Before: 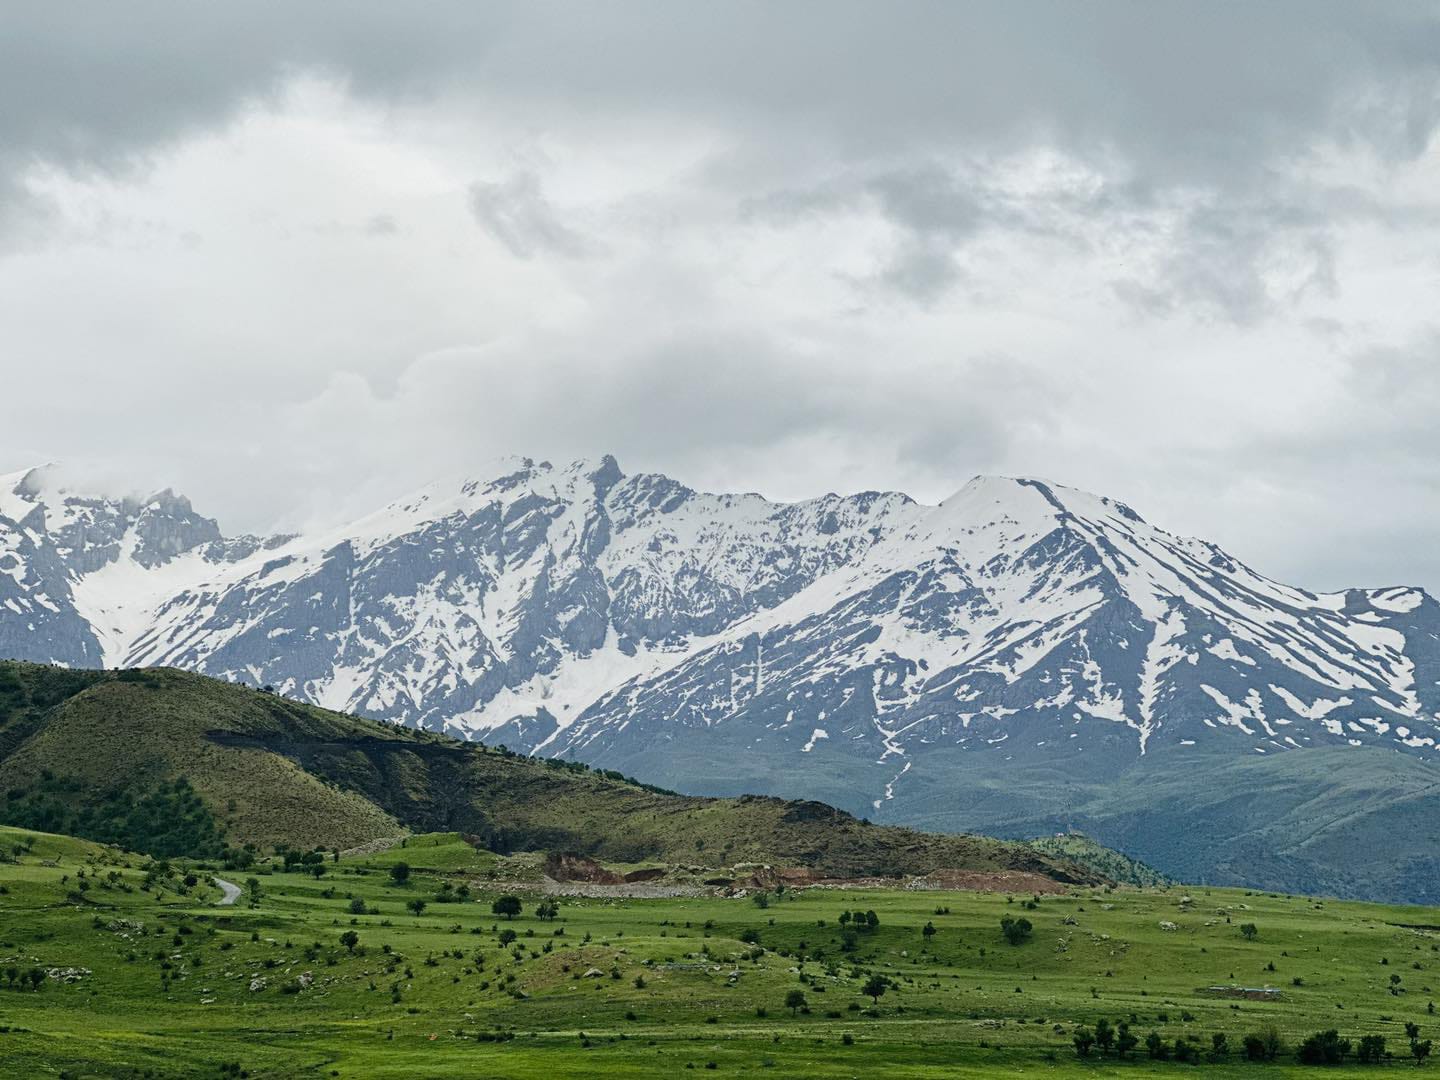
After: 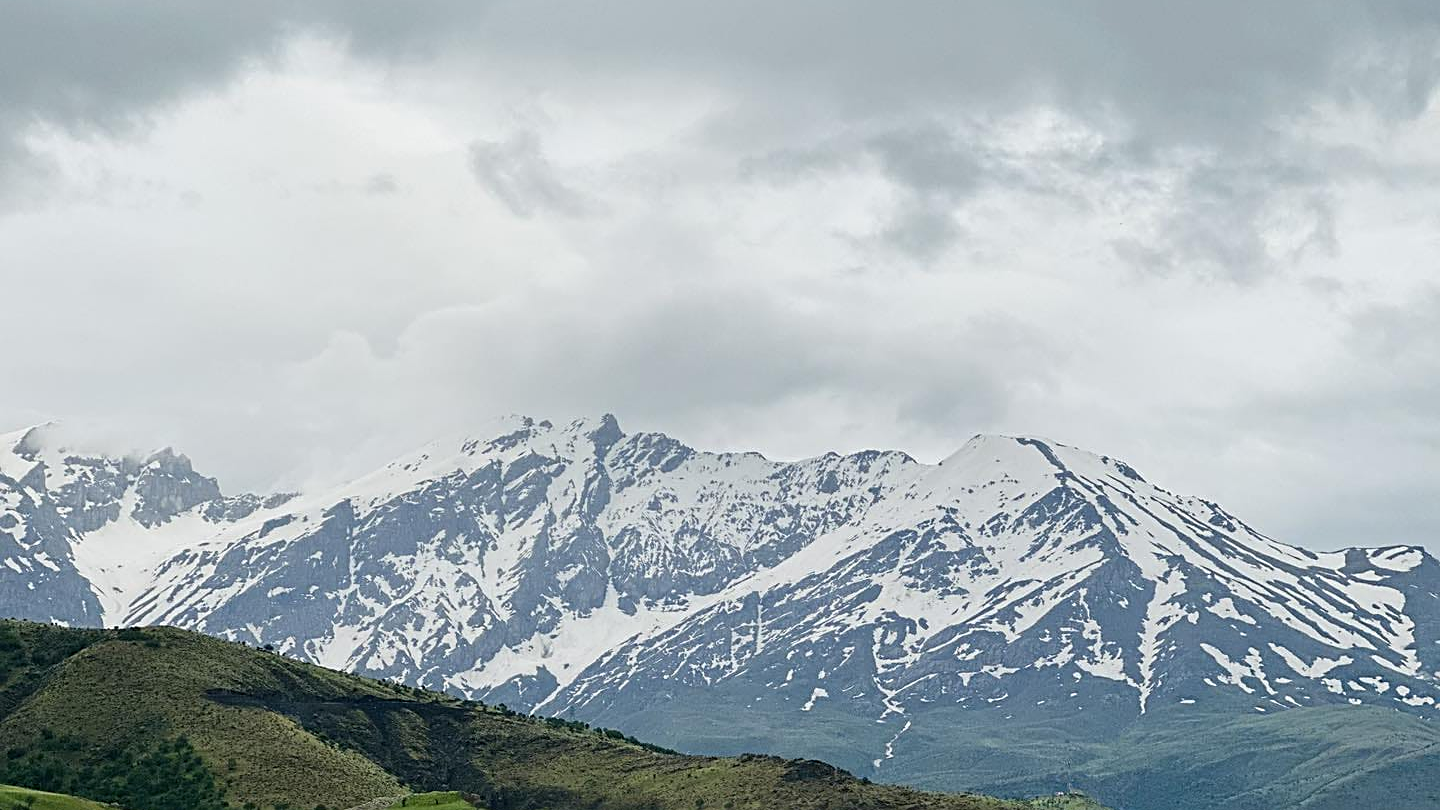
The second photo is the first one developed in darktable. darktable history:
crop: top 3.857%, bottom 21.132%
sharpen: on, module defaults
